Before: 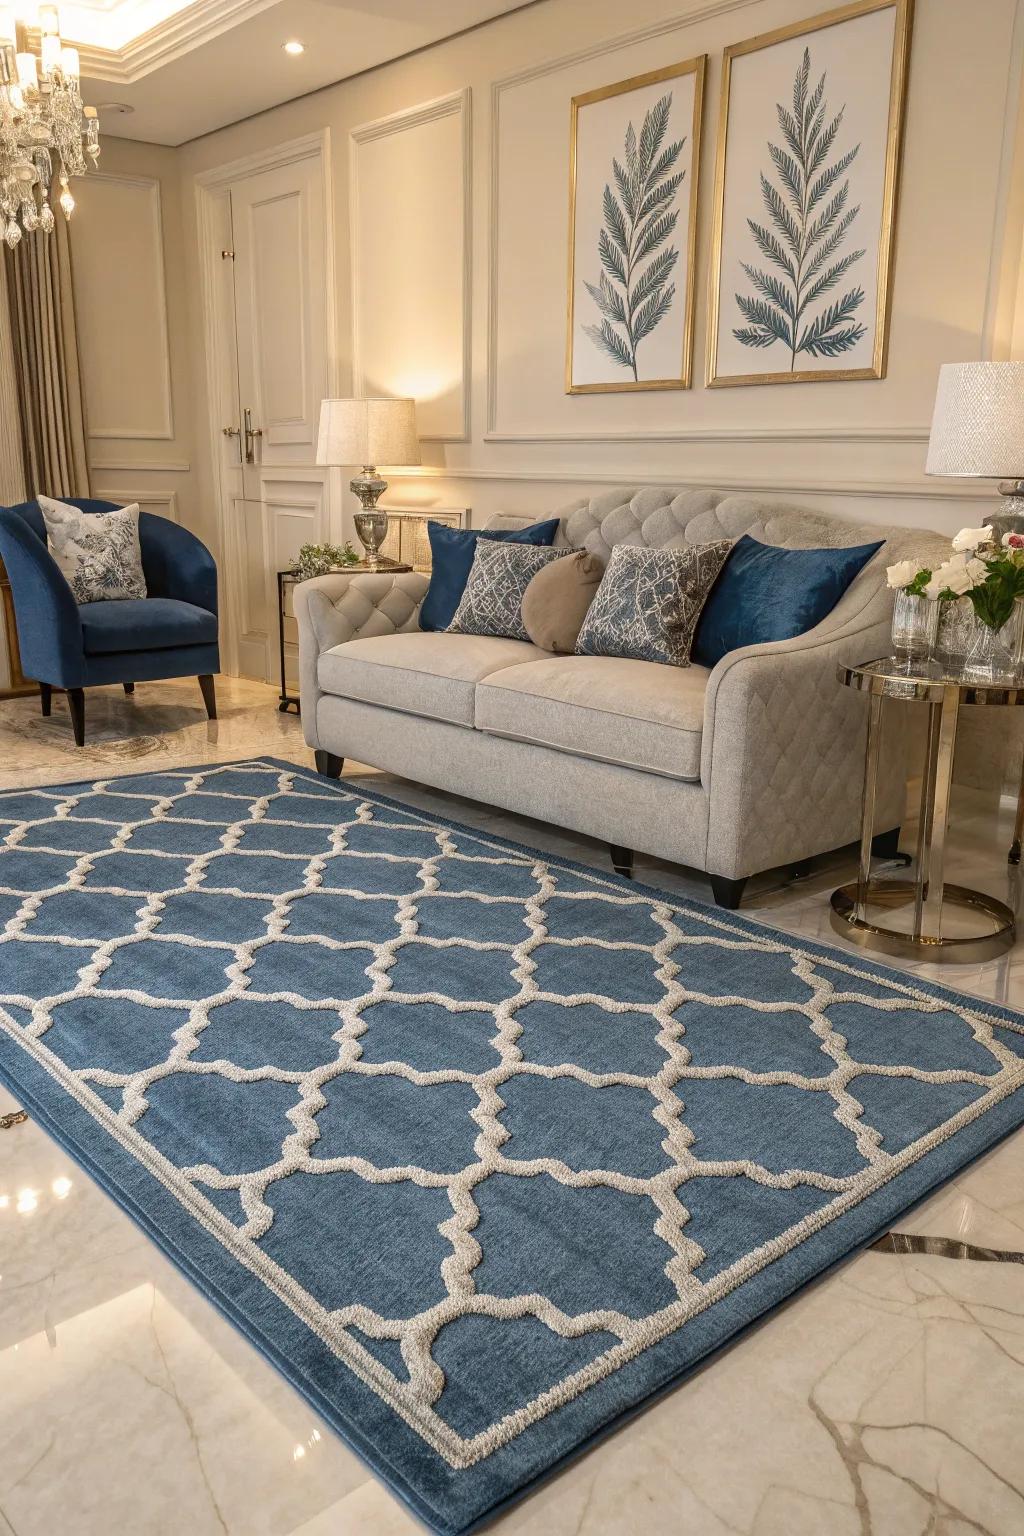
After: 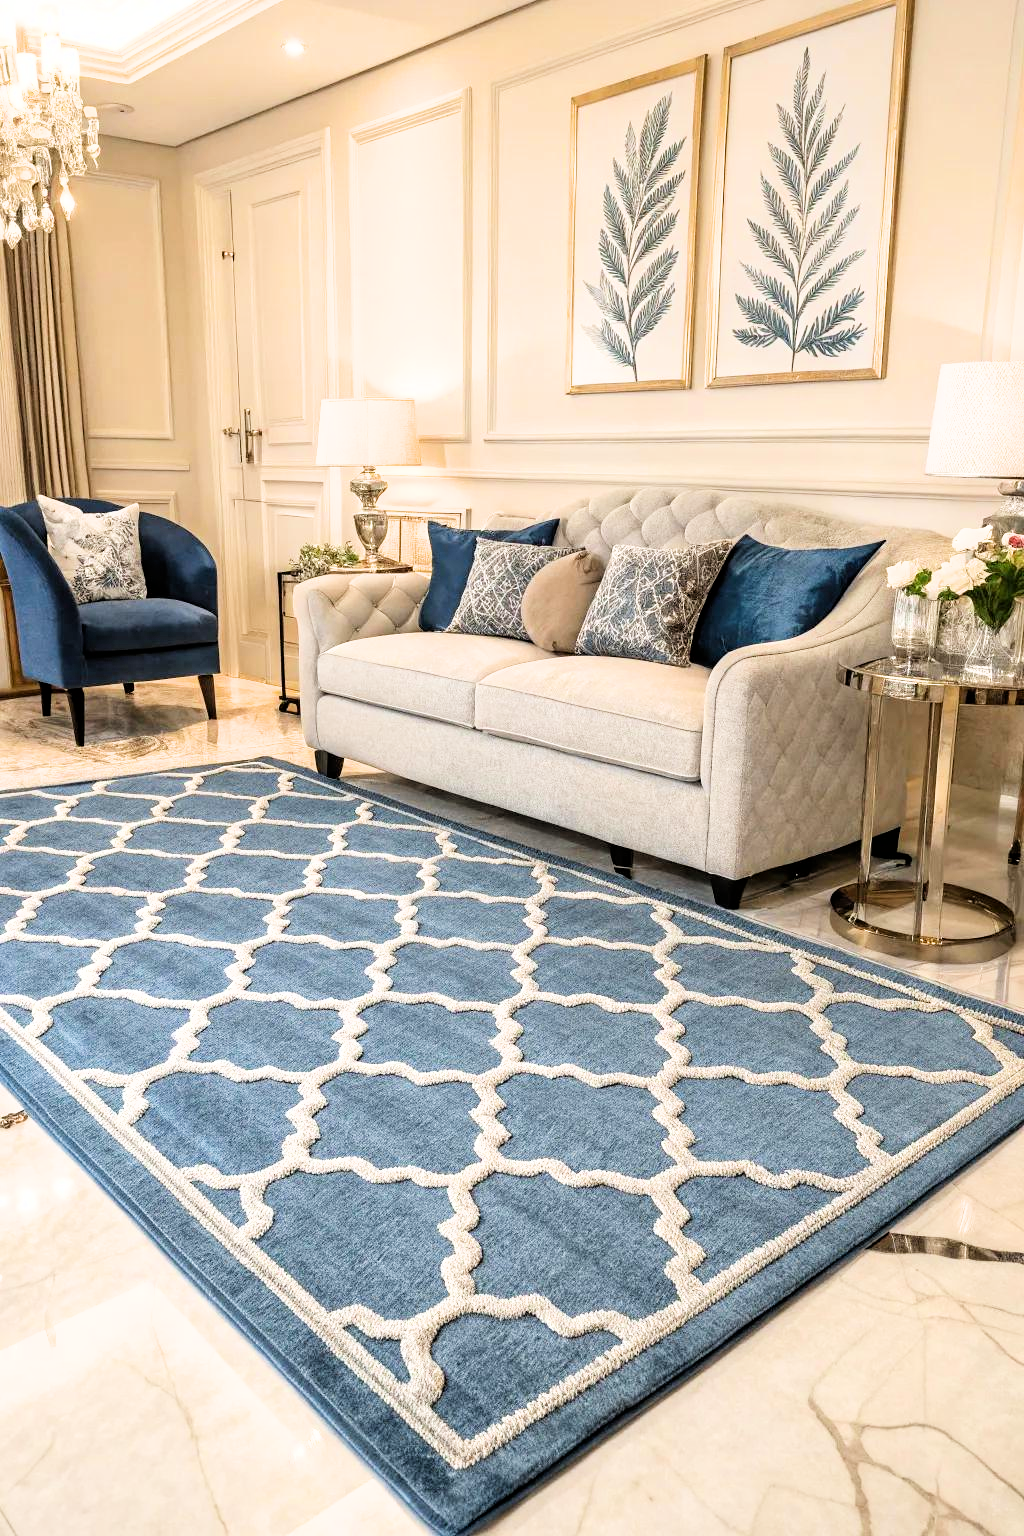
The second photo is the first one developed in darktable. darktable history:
filmic rgb: black relative exposure -11.78 EV, white relative exposure 5.43 EV, hardness 4.49, latitude 49.57%, contrast 1.14
exposure: exposure 1.203 EV, compensate highlight preservation false
contrast equalizer: y [[0.6 ×6], [0.55 ×6], [0 ×6], [0 ×6], [0 ×6]], mix 0.144
